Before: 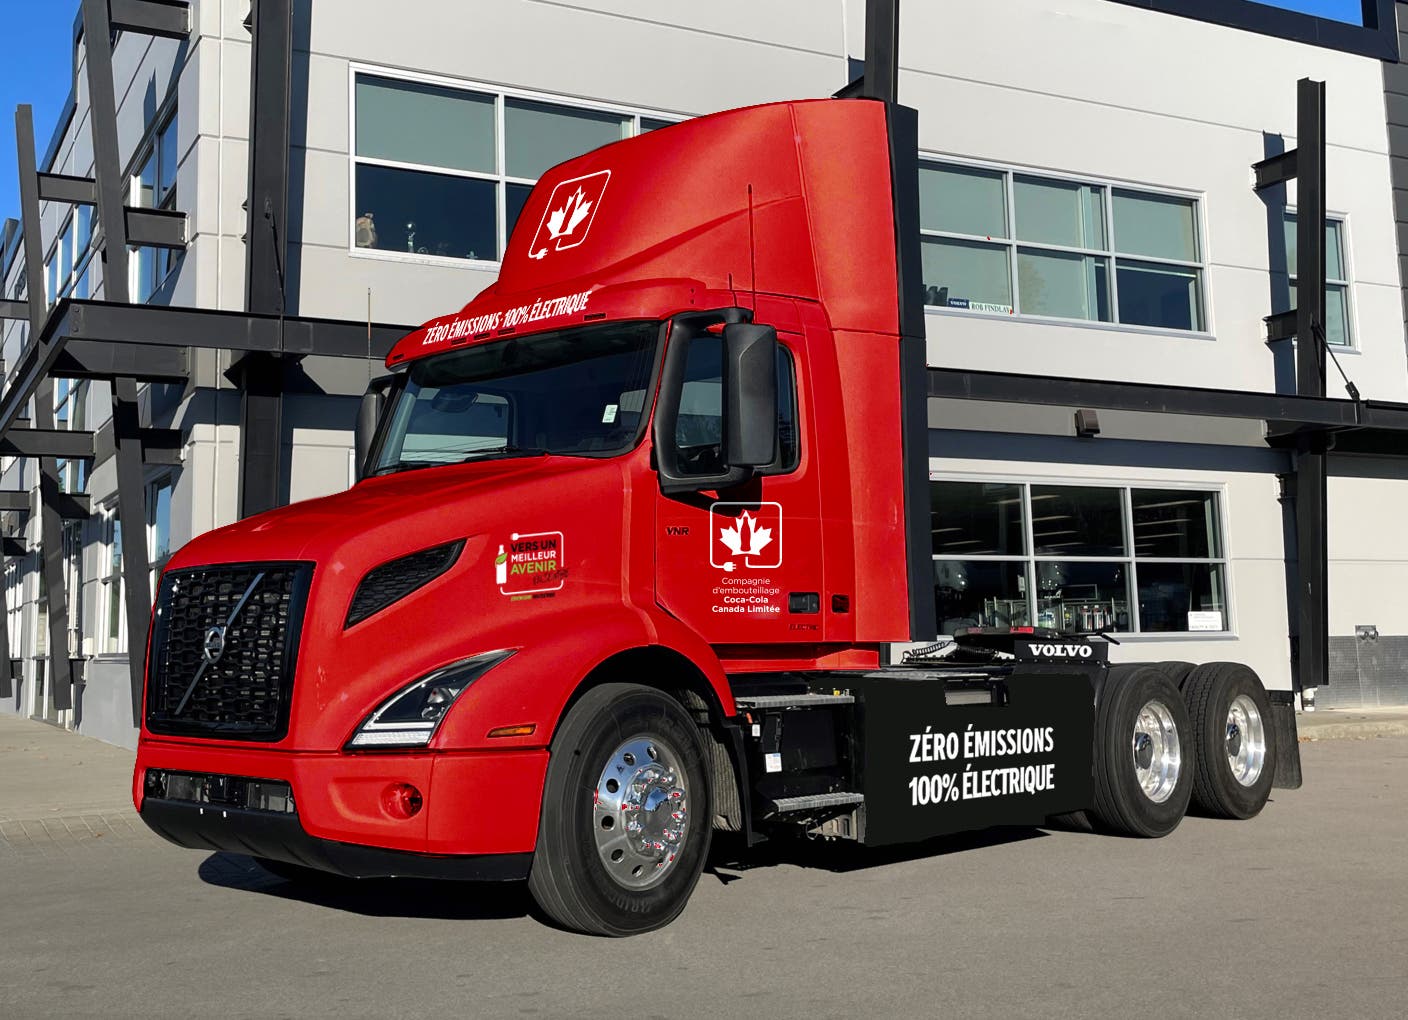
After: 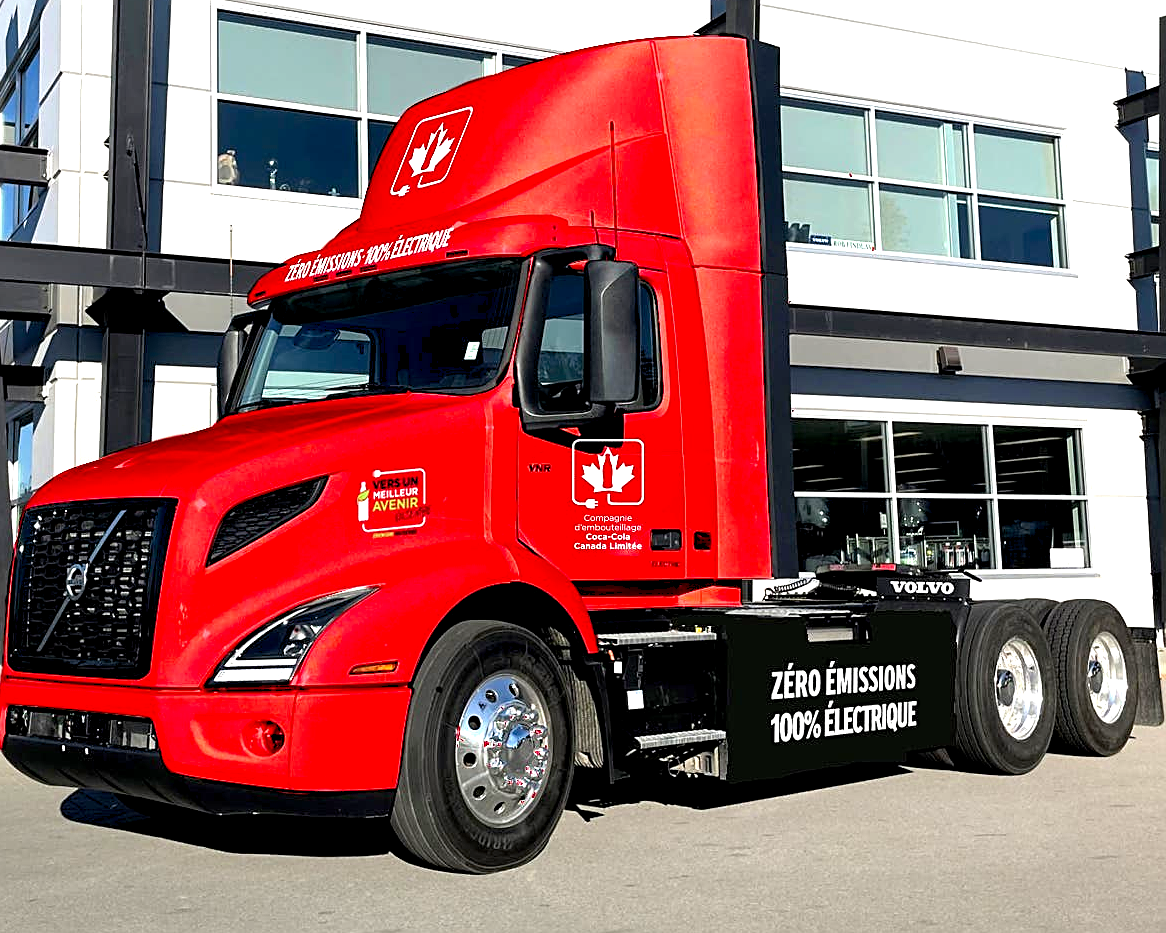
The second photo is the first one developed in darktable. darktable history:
sharpen: on, module defaults
exposure: black level correction 0.005, exposure 0.001 EV, compensate highlight preservation false
crop: left 9.807%, top 6.259%, right 7.334%, bottom 2.177%
levels: levels [0, 0.374, 0.749]
